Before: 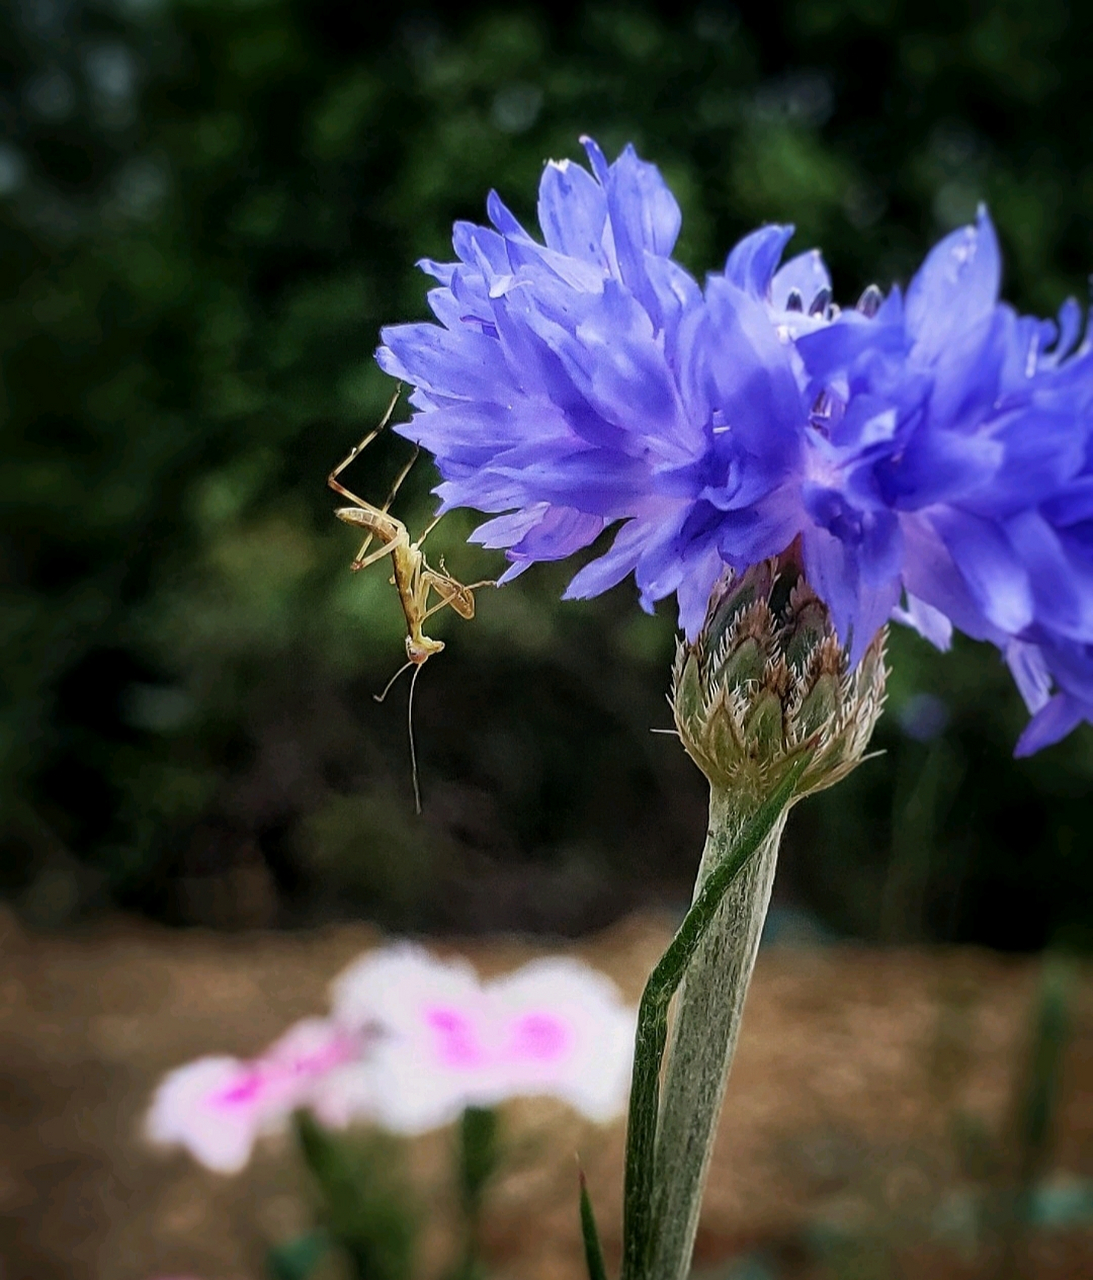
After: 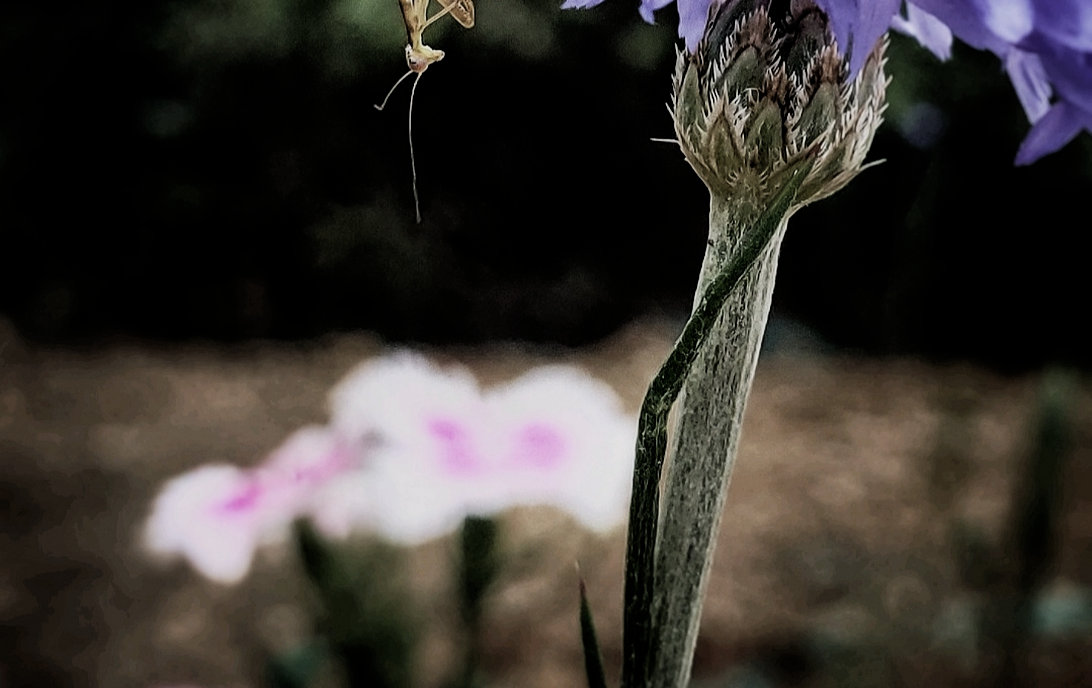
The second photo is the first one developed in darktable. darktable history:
contrast brightness saturation: contrast 0.1, saturation -0.36
crop and rotate: top 46.237%
filmic rgb: black relative exposure -5 EV, white relative exposure 3.5 EV, hardness 3.19, contrast 1.2, highlights saturation mix -30%
